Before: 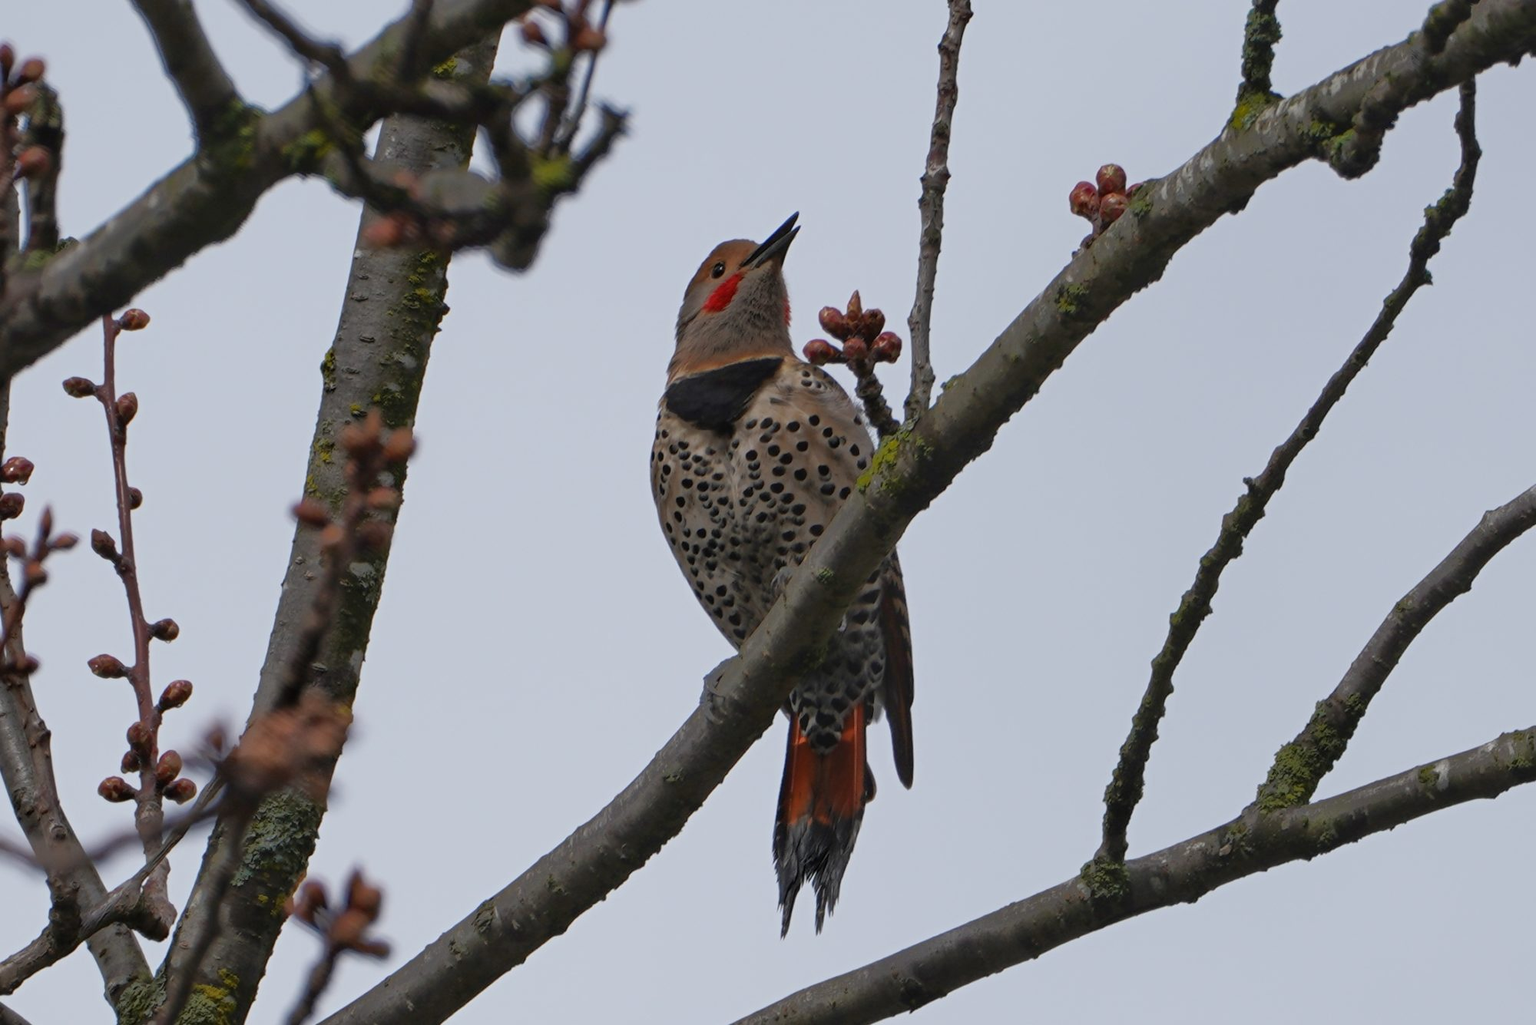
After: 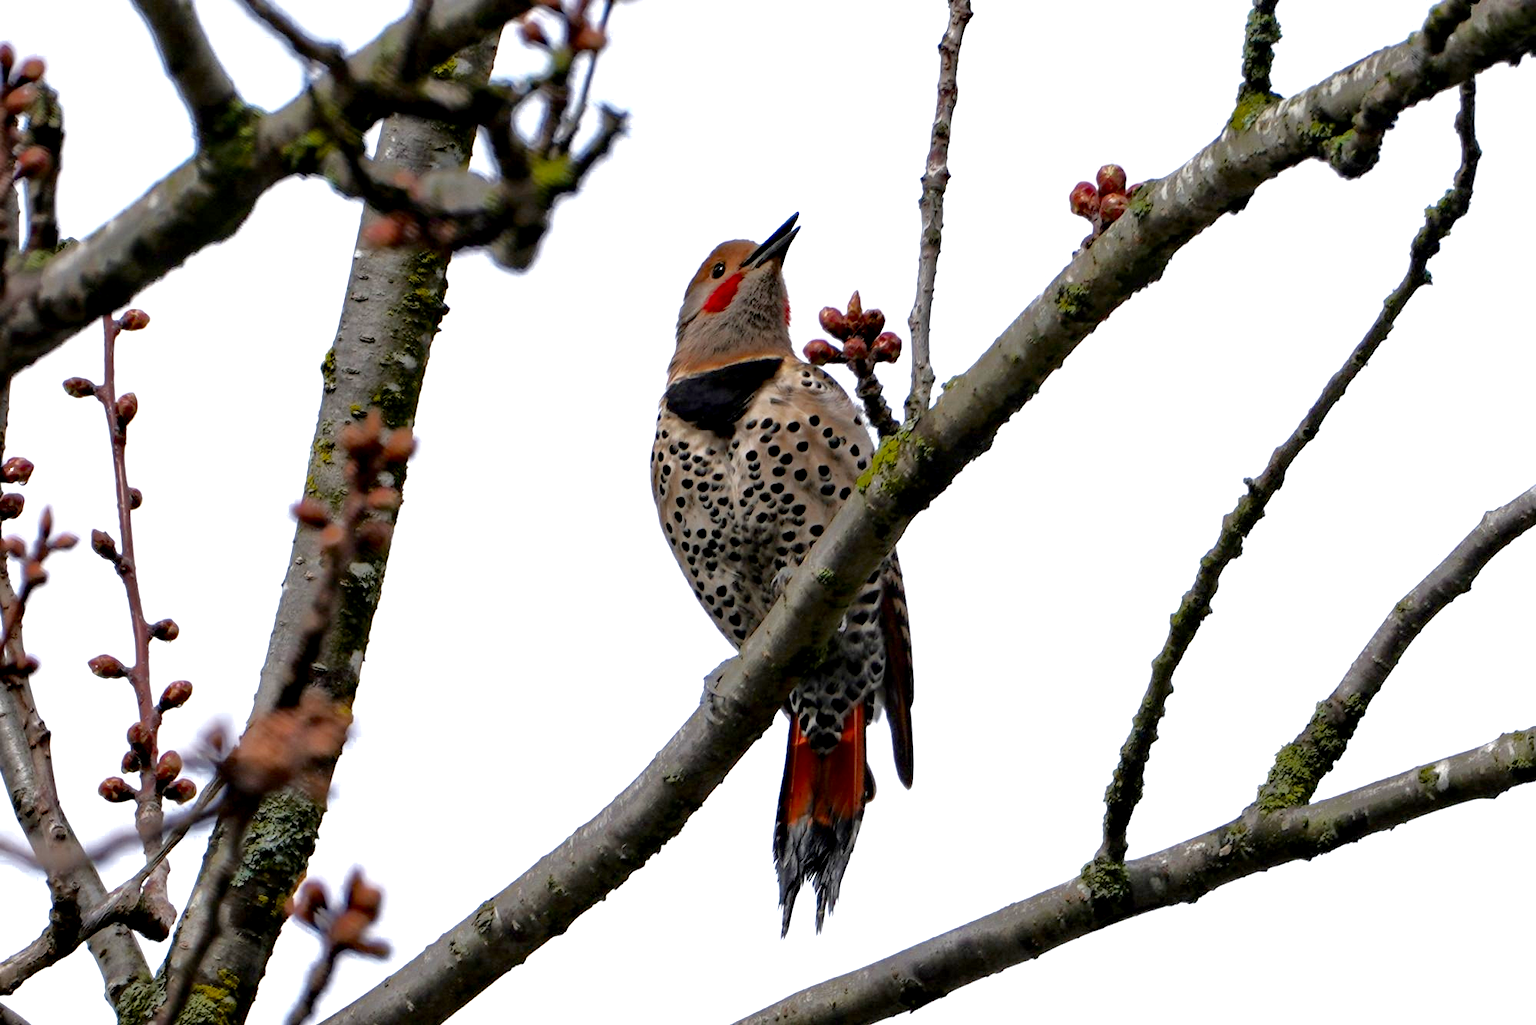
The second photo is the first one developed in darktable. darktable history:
tone equalizer: -8 EV -0.728 EV, -7 EV -0.699 EV, -6 EV -0.614 EV, -5 EV -0.361 EV, -3 EV 0.381 EV, -2 EV 0.6 EV, -1 EV 0.692 EV, +0 EV 0.723 EV
color zones: curves: ch0 [(0.27, 0.396) (0.563, 0.504) (0.75, 0.5) (0.787, 0.307)]
exposure: black level correction 0.012, exposure 0.695 EV, compensate highlight preservation false
